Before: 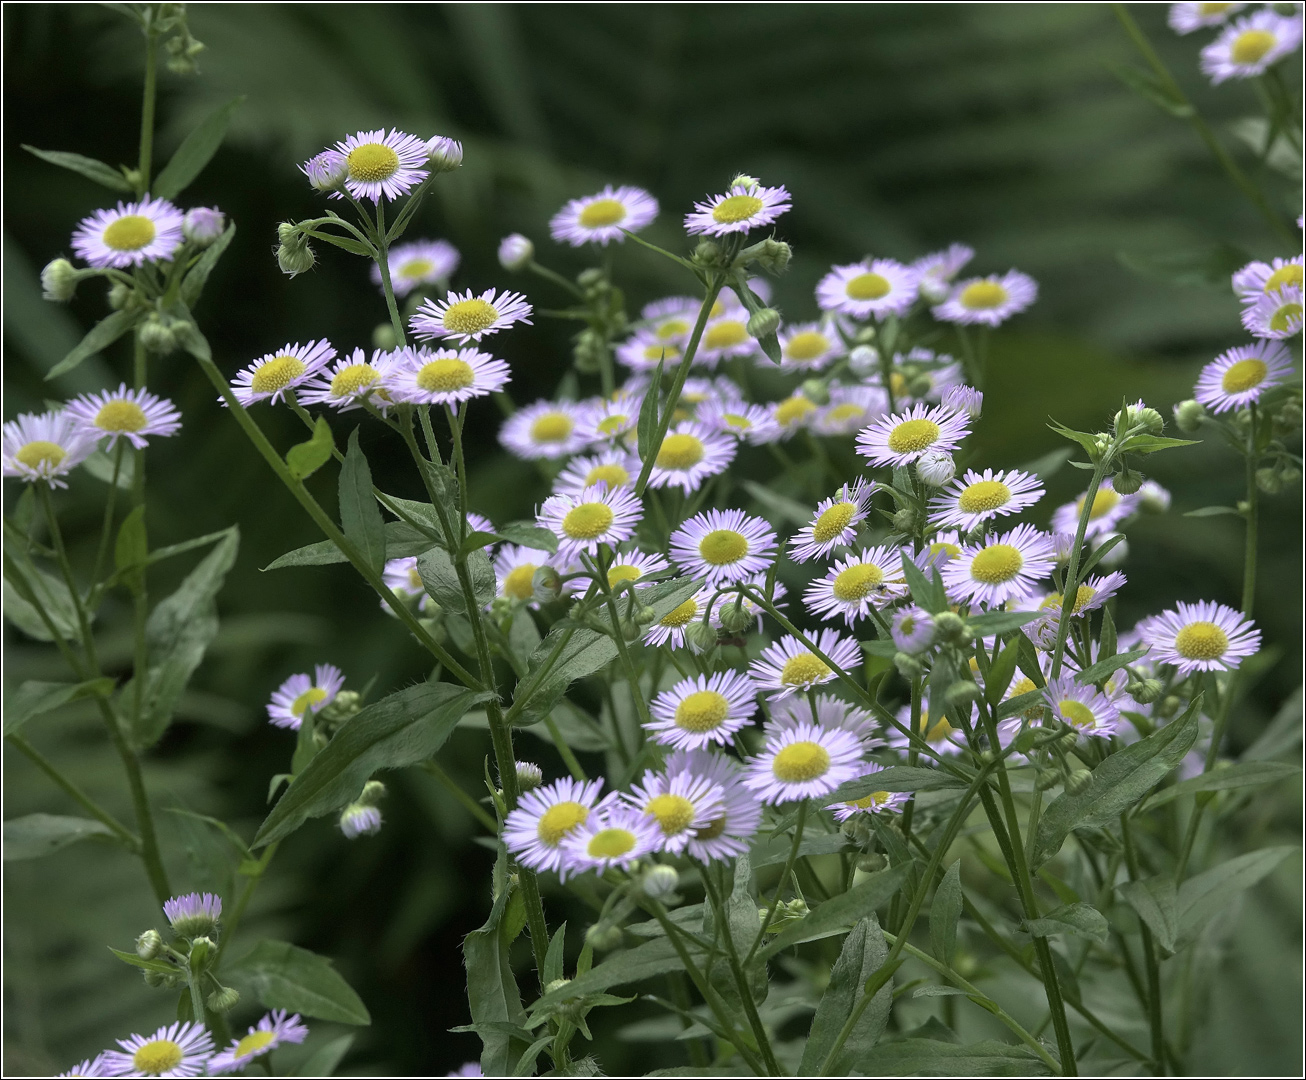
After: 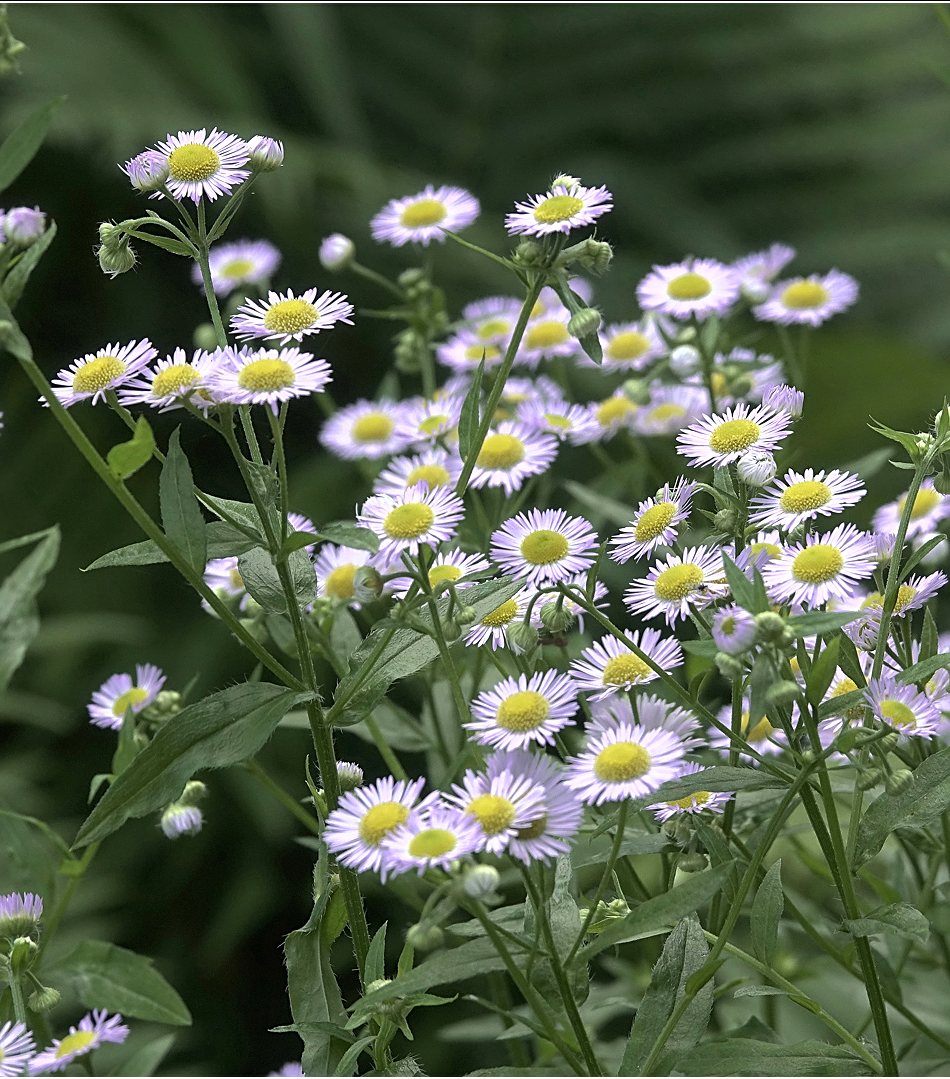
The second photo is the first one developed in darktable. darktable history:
sharpen: on, module defaults
crop: left 13.78%, right 13.463%
exposure: exposure 0.297 EV, compensate exposure bias true, compensate highlight preservation false
